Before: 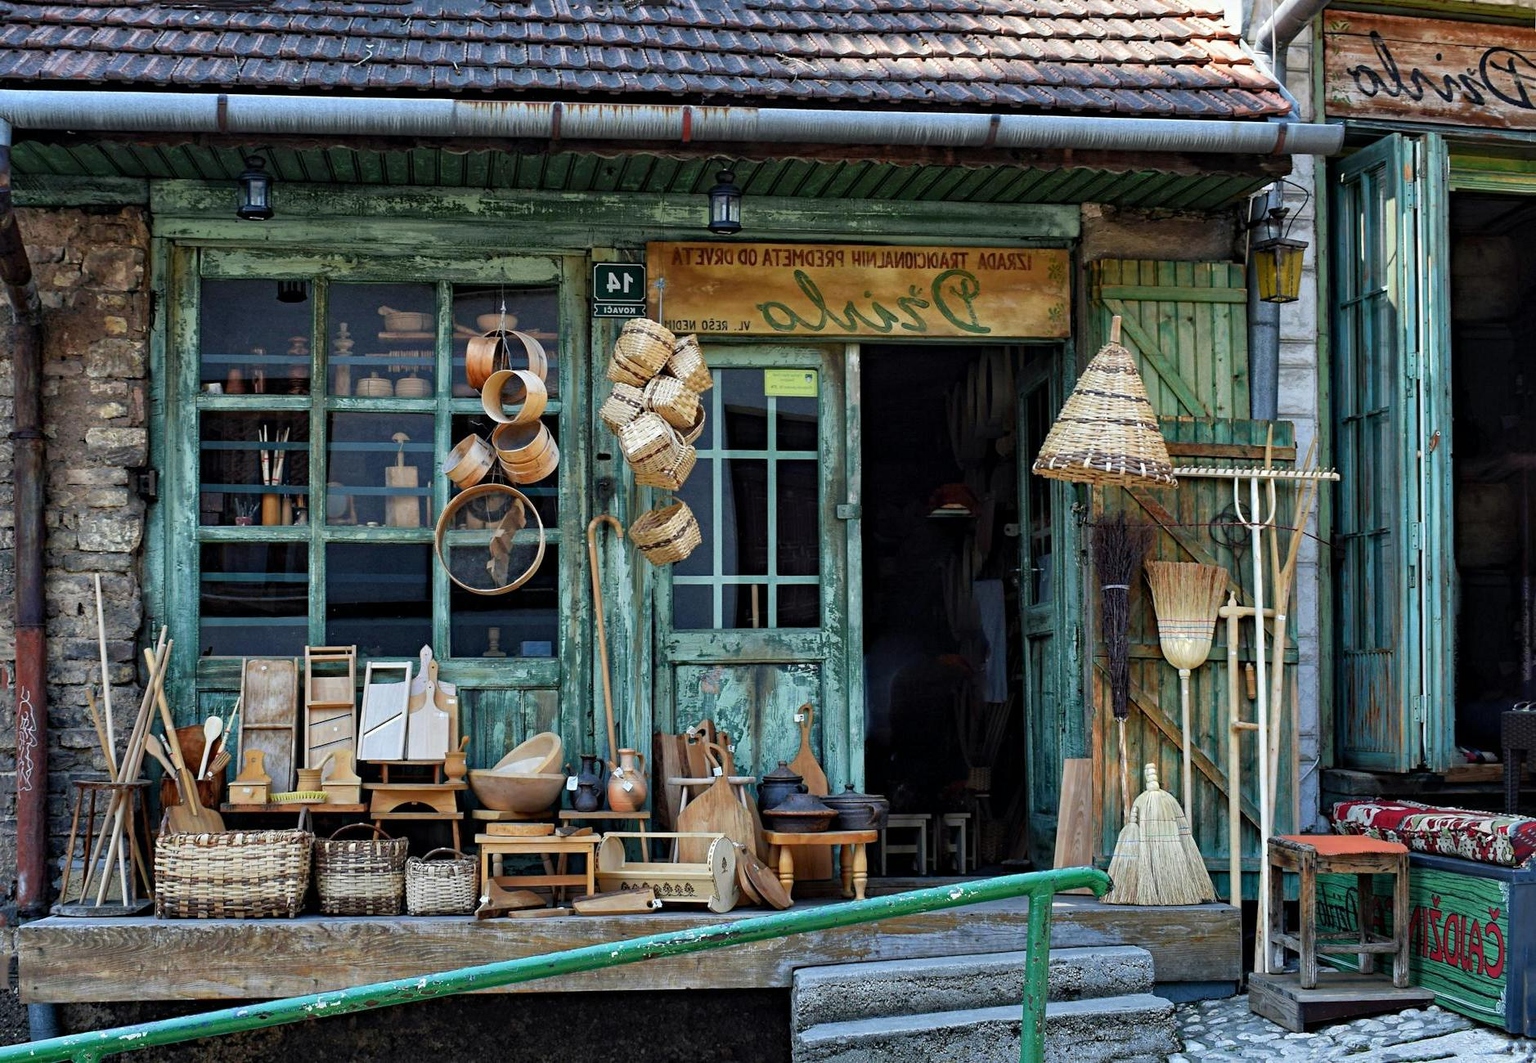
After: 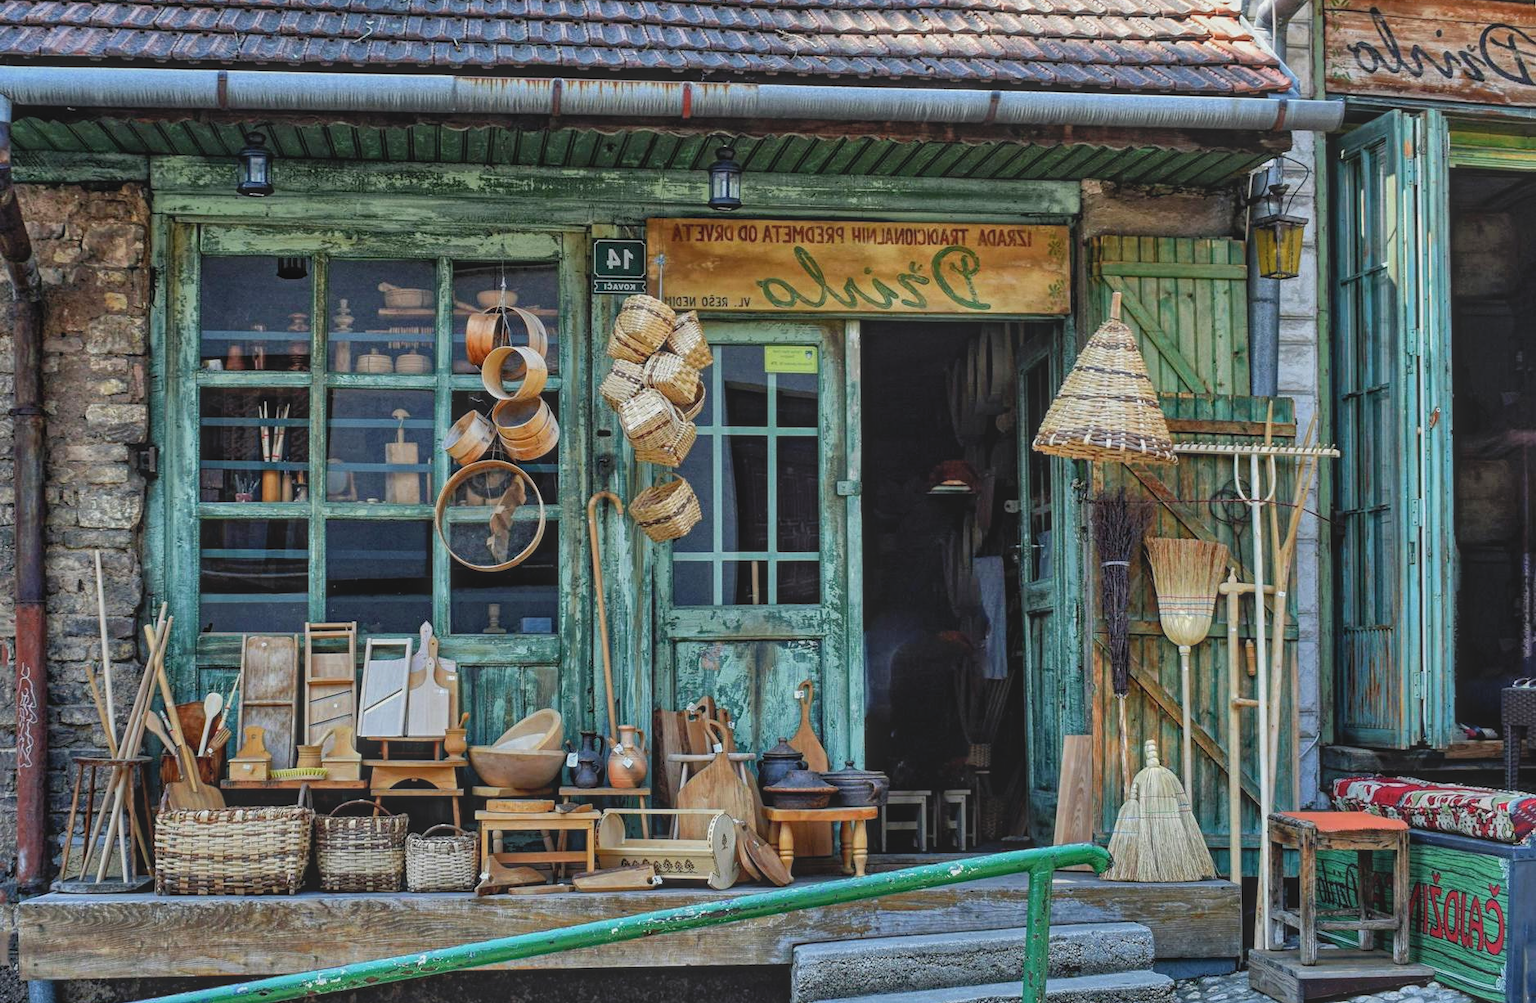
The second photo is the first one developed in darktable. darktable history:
crop and rotate: top 2.257%, bottom 3.291%
shadows and highlights: low approximation 0.01, soften with gaussian
local contrast: highlights 72%, shadows 22%, midtone range 0.192
